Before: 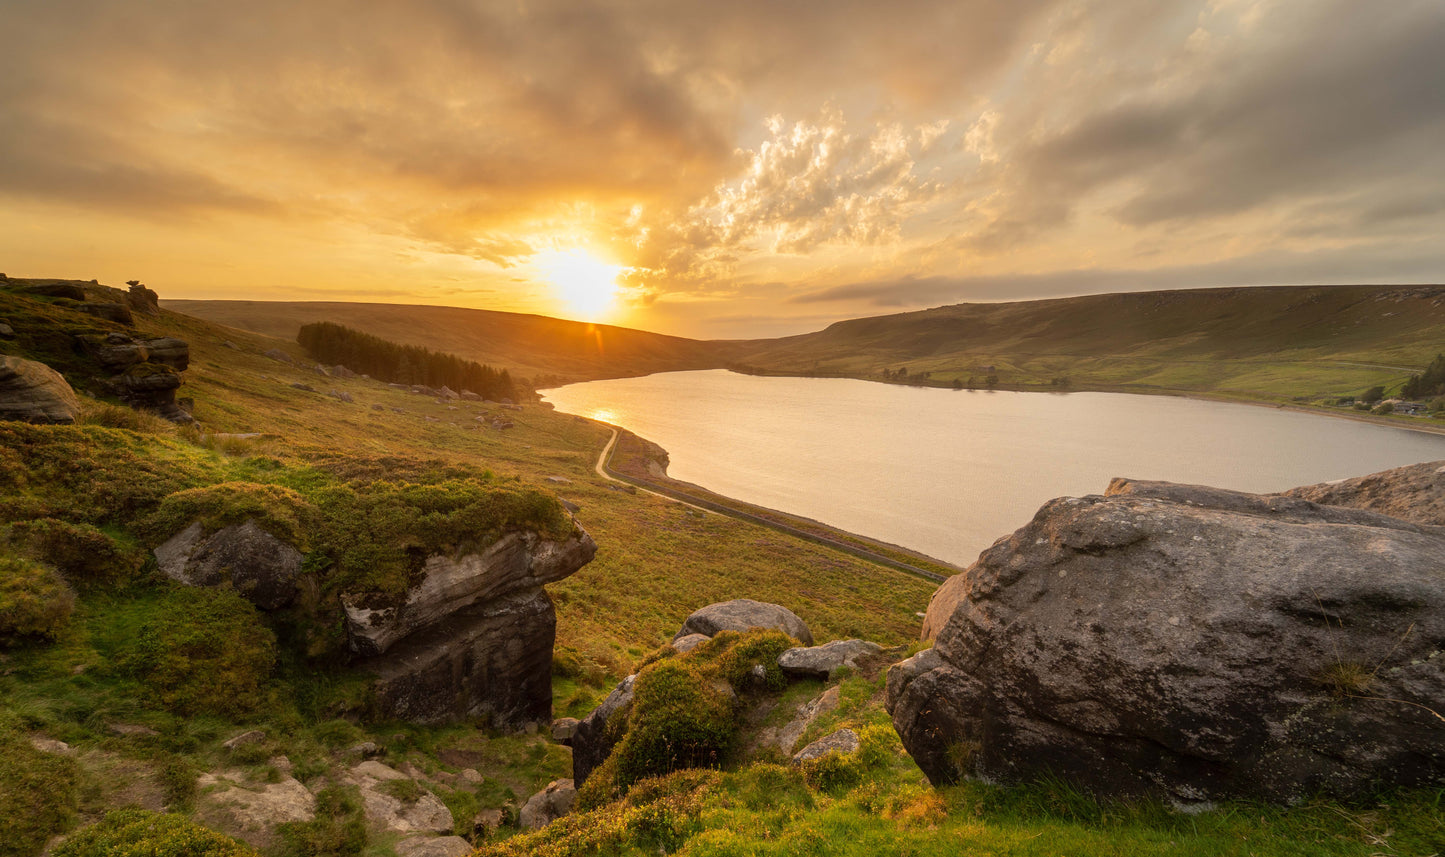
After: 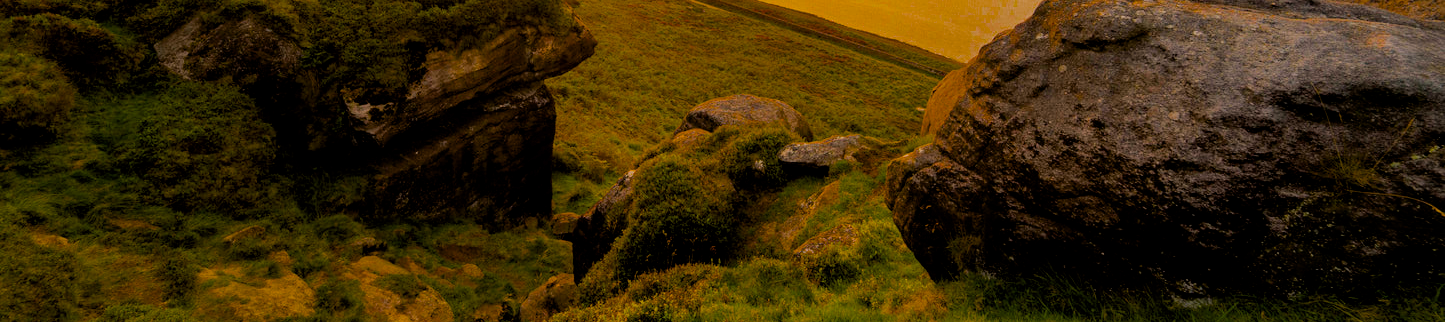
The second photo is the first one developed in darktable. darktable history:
crop and rotate: top 59.039%, bottom 3.327%
filmic rgb: black relative exposure -7.65 EV, white relative exposure 4.56 EV, hardness 3.61, contrast 1.062
color balance rgb: global offset › luminance -0.841%, linear chroma grading › global chroma 14.823%, perceptual saturation grading › global saturation 60.881%, perceptual saturation grading › highlights 21.342%, perceptual saturation grading › shadows -50.062%, global vibrance 10.666%, saturation formula JzAzBz (2021)
haze removal: compatibility mode true
